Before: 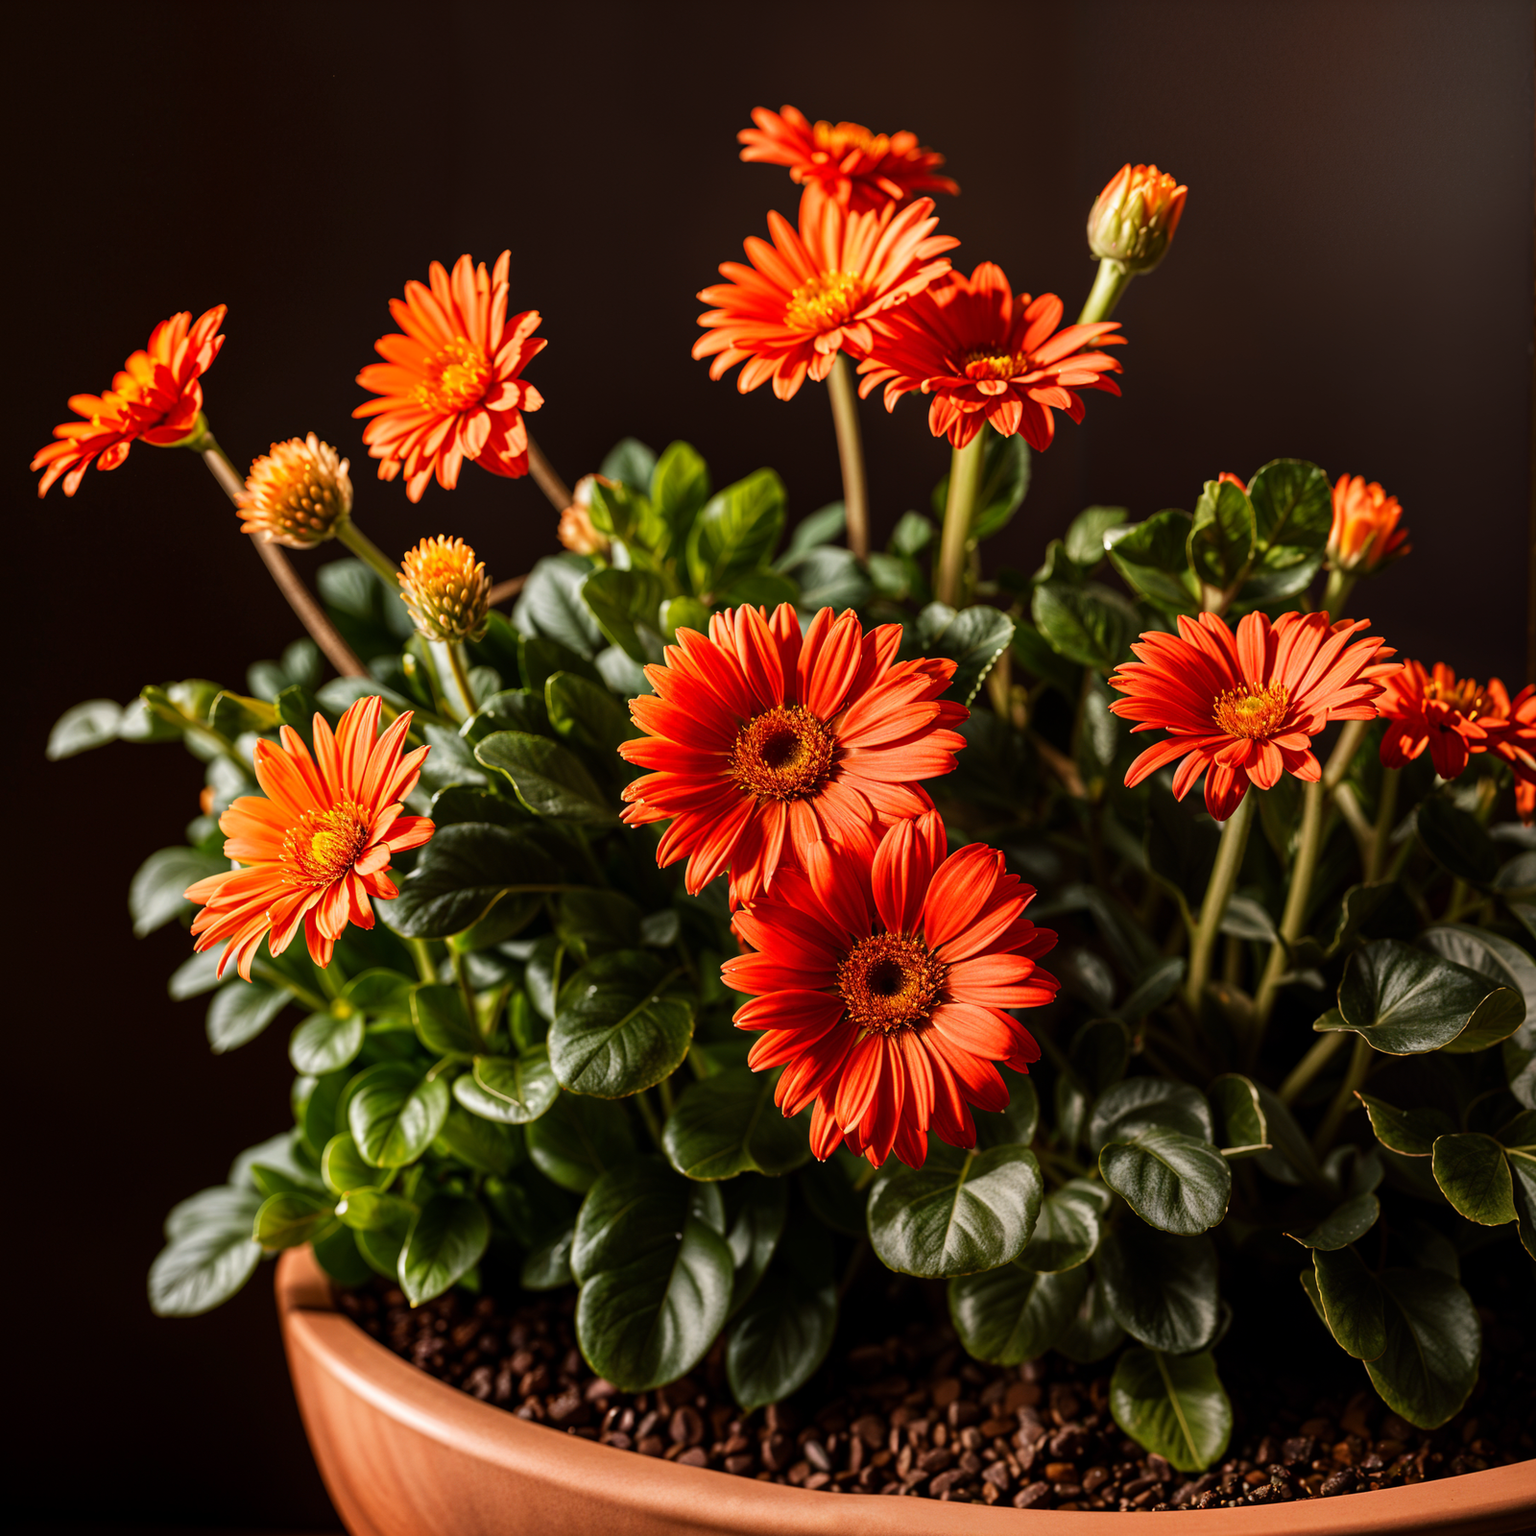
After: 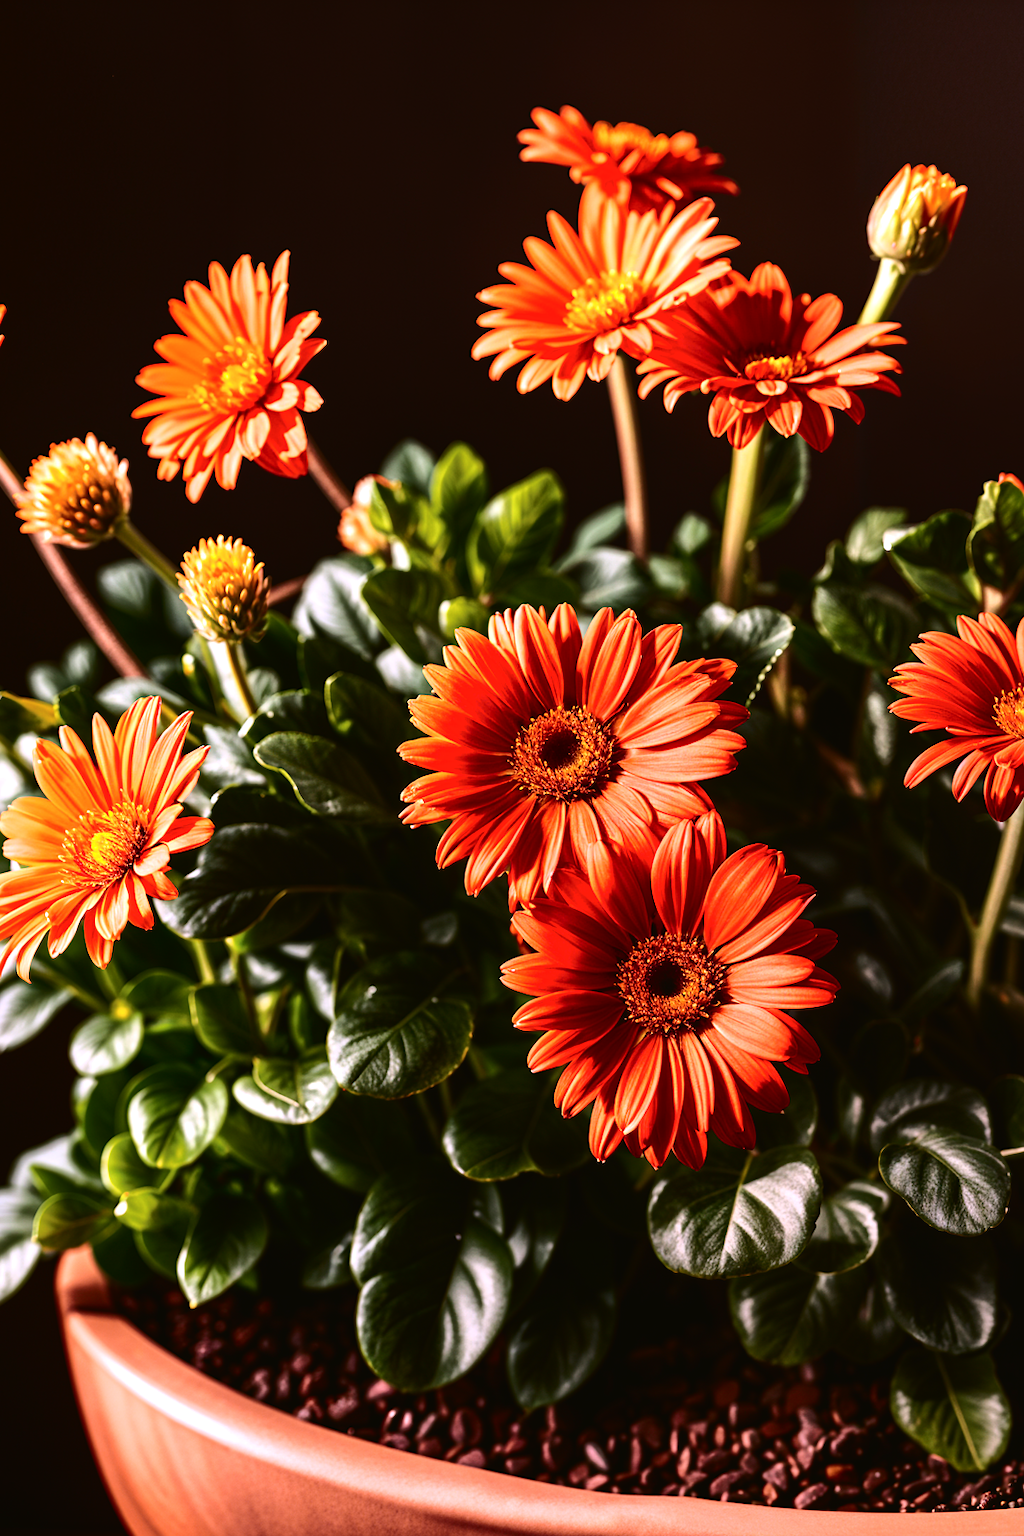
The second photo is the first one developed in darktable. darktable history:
crop and rotate: left 14.385%, right 18.948%
tone equalizer: -8 EV -0.75 EV, -7 EV -0.7 EV, -6 EV -0.6 EV, -5 EV -0.4 EV, -3 EV 0.4 EV, -2 EV 0.6 EV, -1 EV 0.7 EV, +0 EV 0.75 EV, edges refinement/feathering 500, mask exposure compensation -1.57 EV, preserve details no
tone curve: curves: ch0 [(0, 0.021) (0.059, 0.053) (0.212, 0.18) (0.337, 0.304) (0.495, 0.505) (0.725, 0.731) (0.89, 0.919) (1, 1)]; ch1 [(0, 0) (0.094, 0.081) (0.311, 0.282) (0.421, 0.417) (0.479, 0.475) (0.54, 0.55) (0.615, 0.65) (0.683, 0.688) (1, 1)]; ch2 [(0, 0) (0.257, 0.217) (0.44, 0.431) (0.498, 0.507) (0.603, 0.598) (1, 1)], color space Lab, independent channels, preserve colors none
white balance: red 1.042, blue 1.17
